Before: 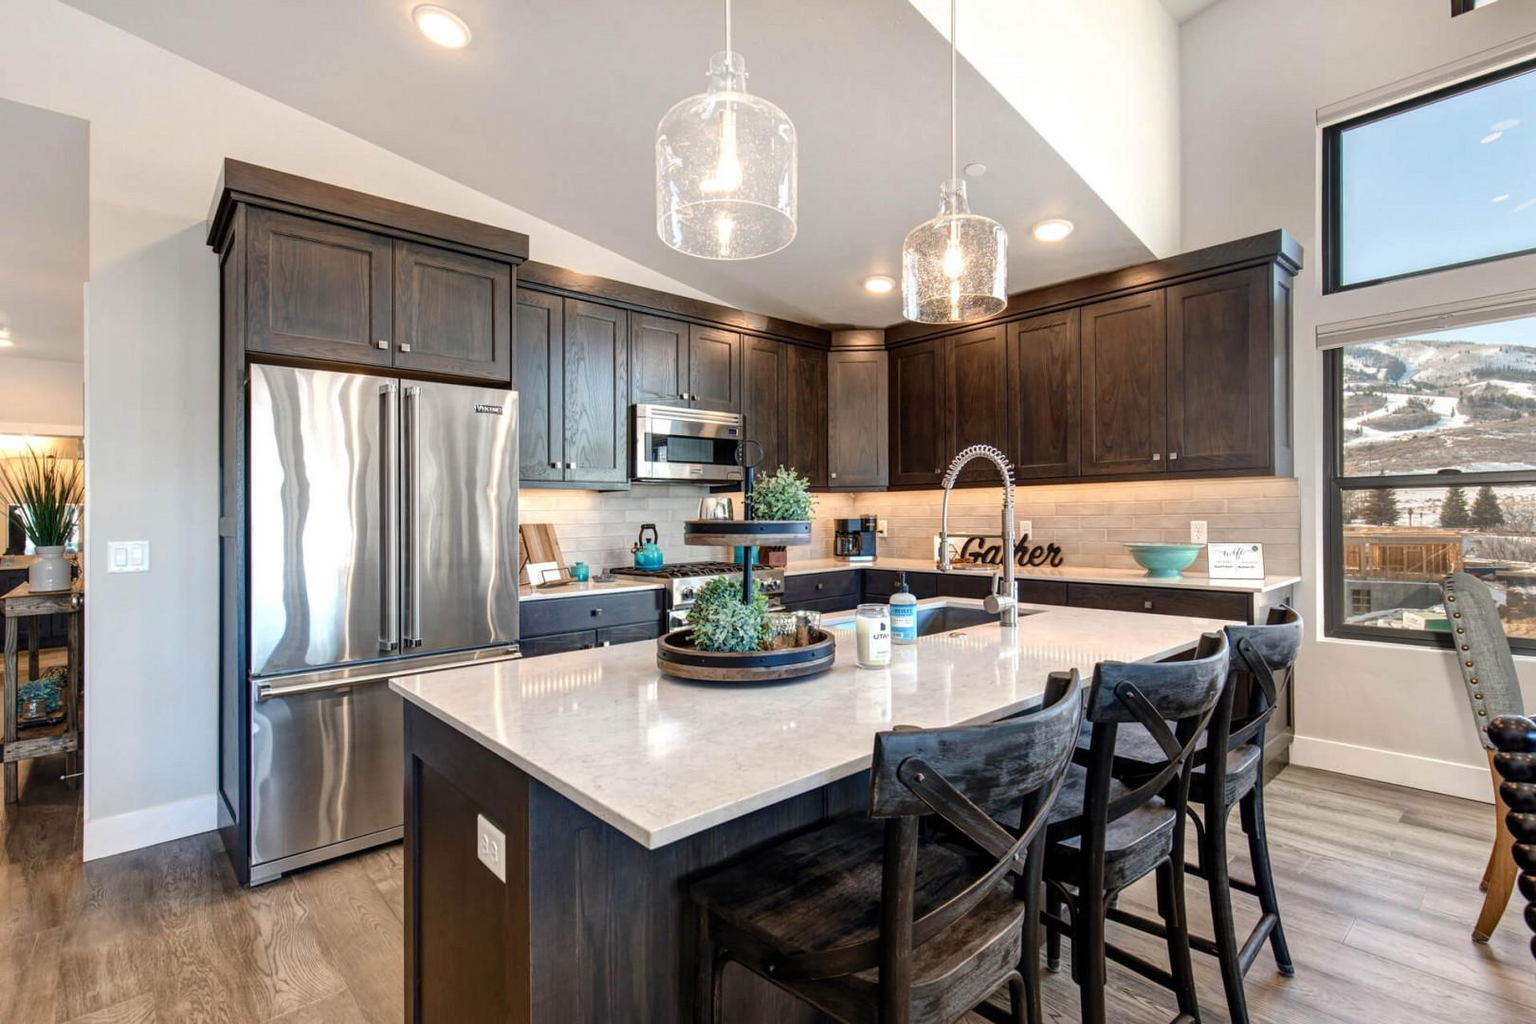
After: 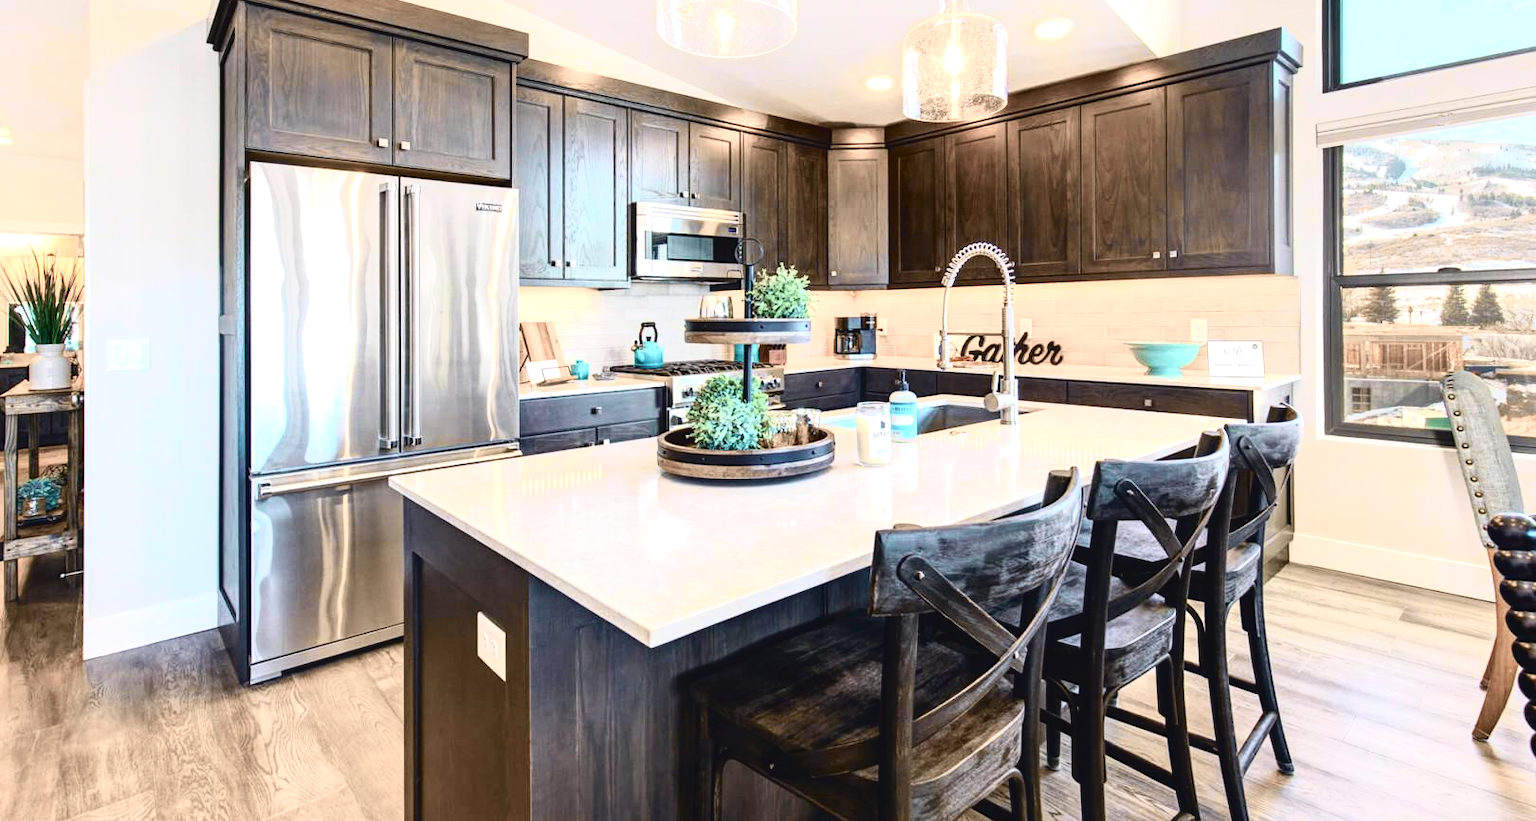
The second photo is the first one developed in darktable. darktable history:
exposure: black level correction 0, exposure 0.702 EV, compensate exposure bias true, compensate highlight preservation false
tone curve: curves: ch0 [(0, 0.039) (0.104, 0.094) (0.285, 0.301) (0.673, 0.796) (0.845, 0.932) (0.994, 0.971)]; ch1 [(0, 0) (0.356, 0.385) (0.424, 0.405) (0.498, 0.502) (0.586, 0.57) (0.657, 0.642) (1, 1)]; ch2 [(0, 0) (0.424, 0.438) (0.46, 0.453) (0.515, 0.505) (0.557, 0.57) (0.612, 0.583) (0.722, 0.67) (1, 1)], color space Lab, independent channels, preserve colors none
crop and rotate: top 19.771%
